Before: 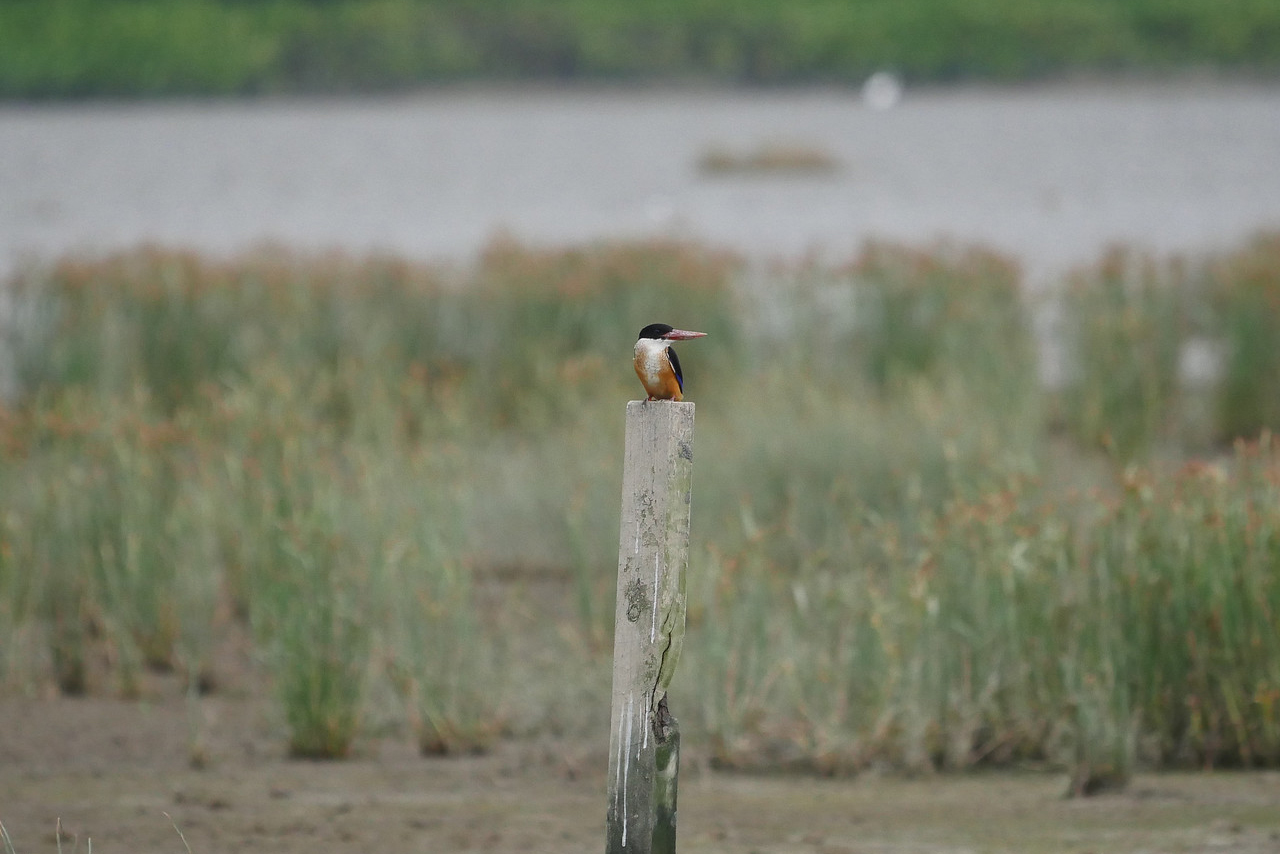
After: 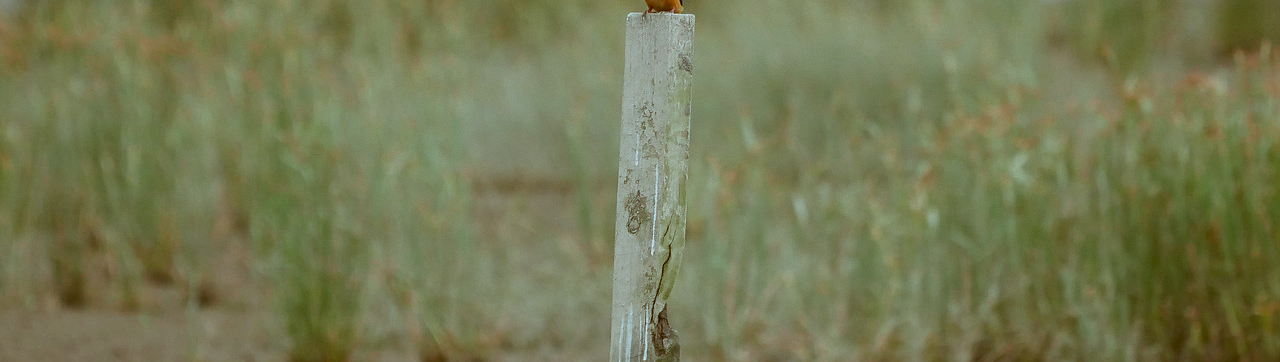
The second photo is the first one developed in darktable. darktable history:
color correction: highlights a* -14.35, highlights b* -15.97, shadows a* 10.35, shadows b* 29.66
crop: top 45.452%, bottom 12.112%
